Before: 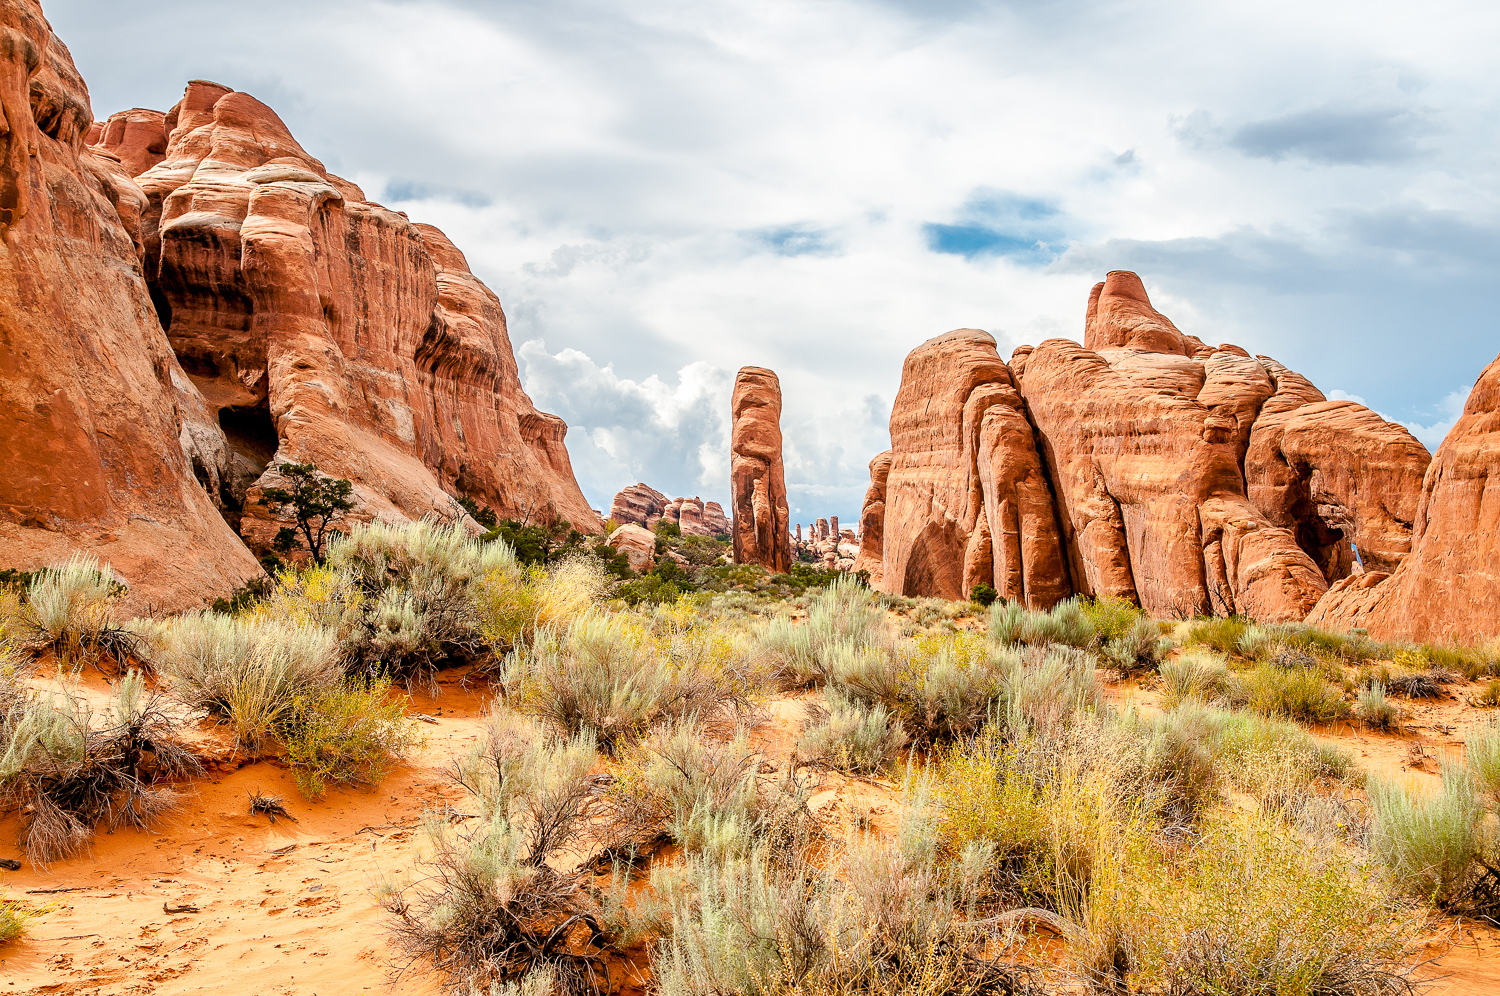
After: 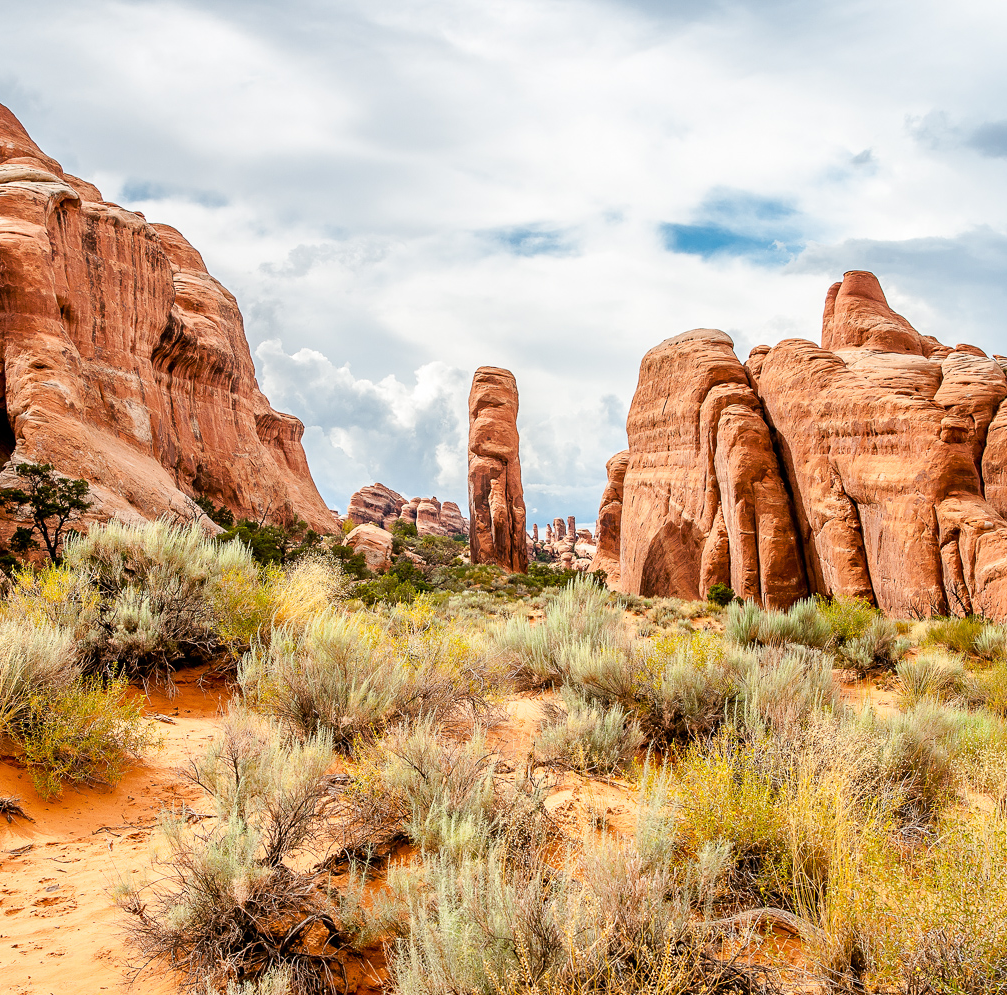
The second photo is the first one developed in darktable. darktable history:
crop and rotate: left 17.567%, right 15.25%
